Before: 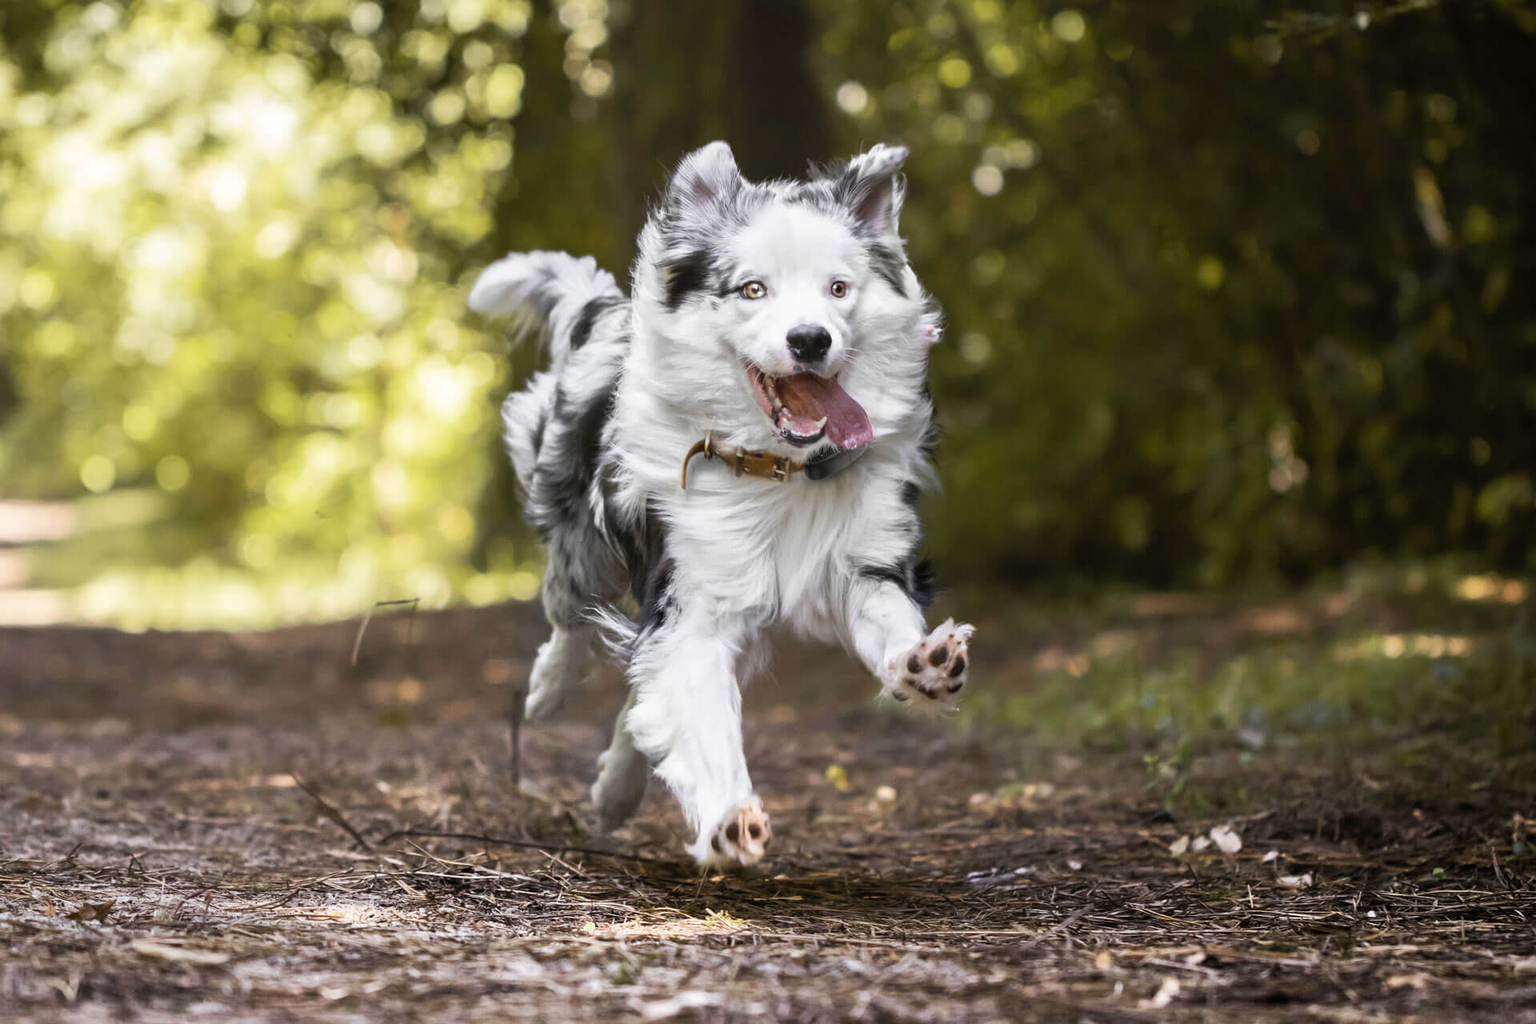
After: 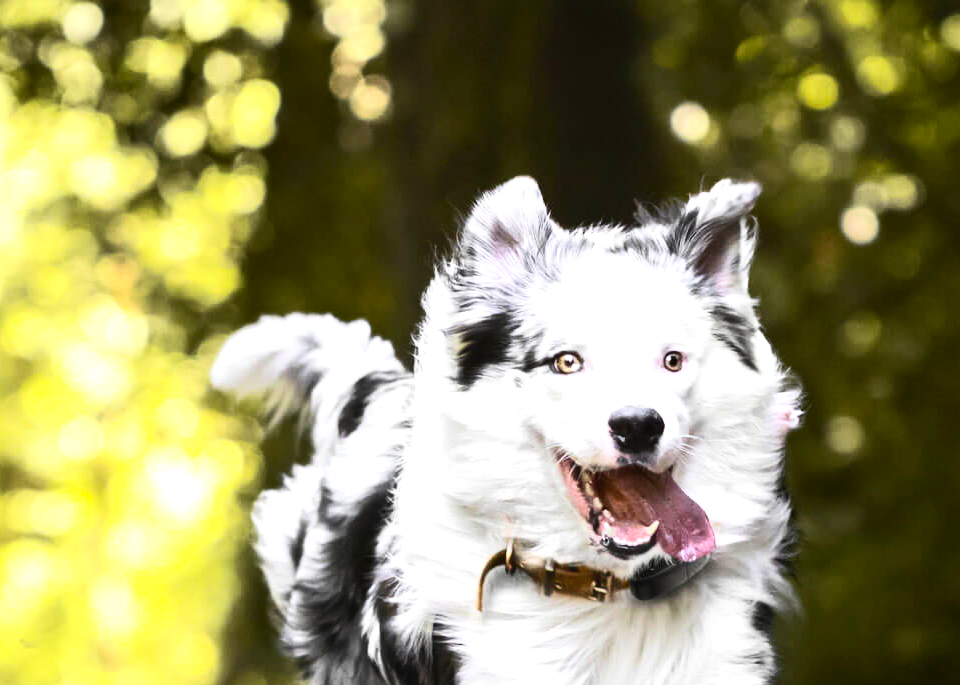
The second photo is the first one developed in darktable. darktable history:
tone equalizer: -8 EV -0.75 EV, -7 EV -0.7 EV, -6 EV -0.6 EV, -5 EV -0.4 EV, -3 EV 0.4 EV, -2 EV 0.6 EV, -1 EV 0.7 EV, +0 EV 0.75 EV, edges refinement/feathering 500, mask exposure compensation -1.57 EV, preserve details no
contrast brightness saturation: contrast 0.23, brightness 0.1, saturation 0.29
crop: left 19.556%, right 30.401%, bottom 46.458%
base curve: exposure shift 0, preserve colors none
